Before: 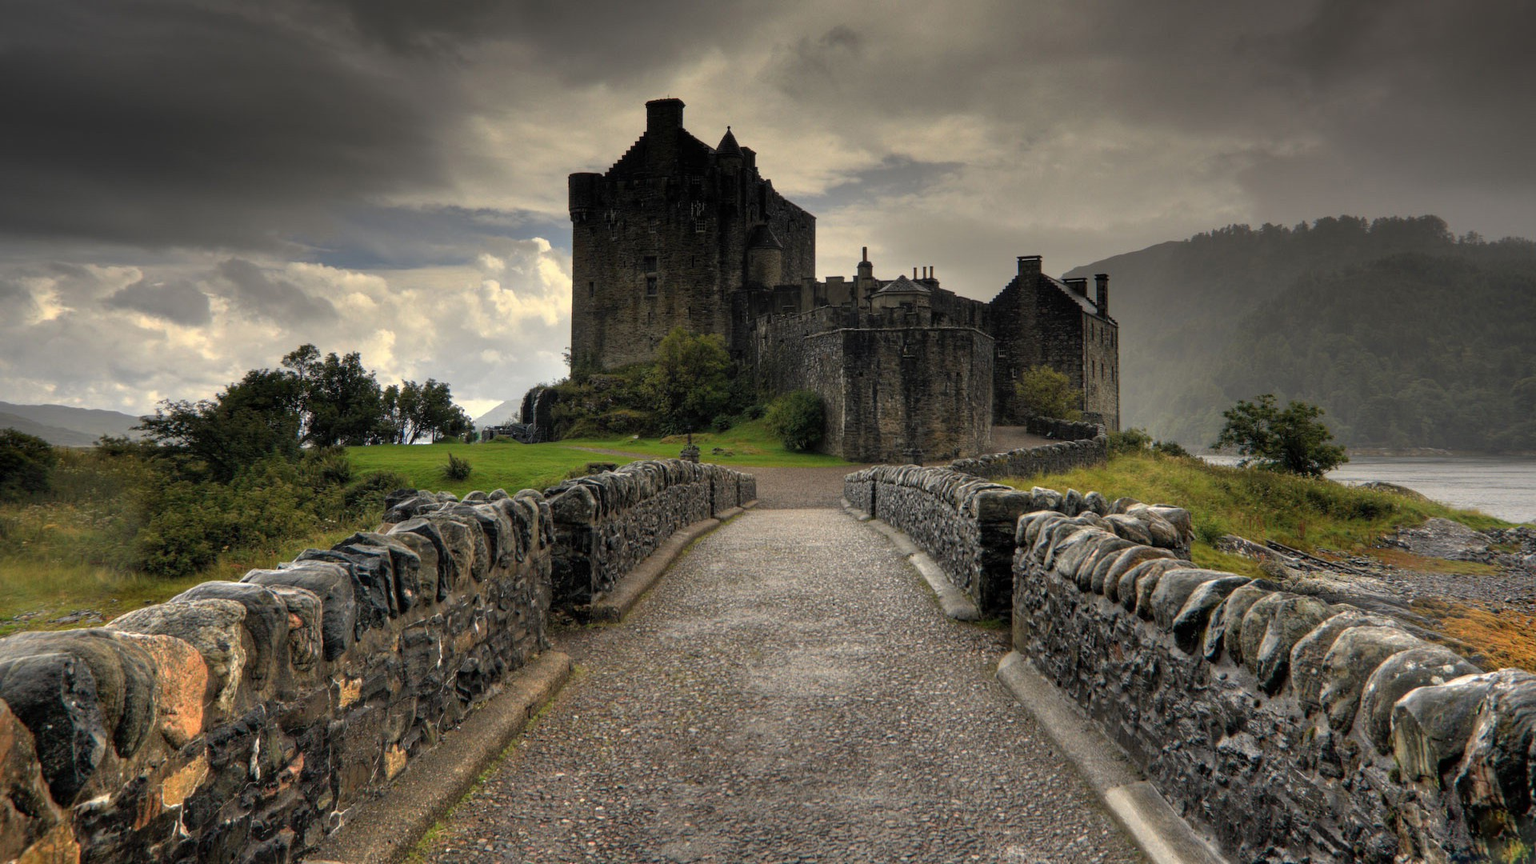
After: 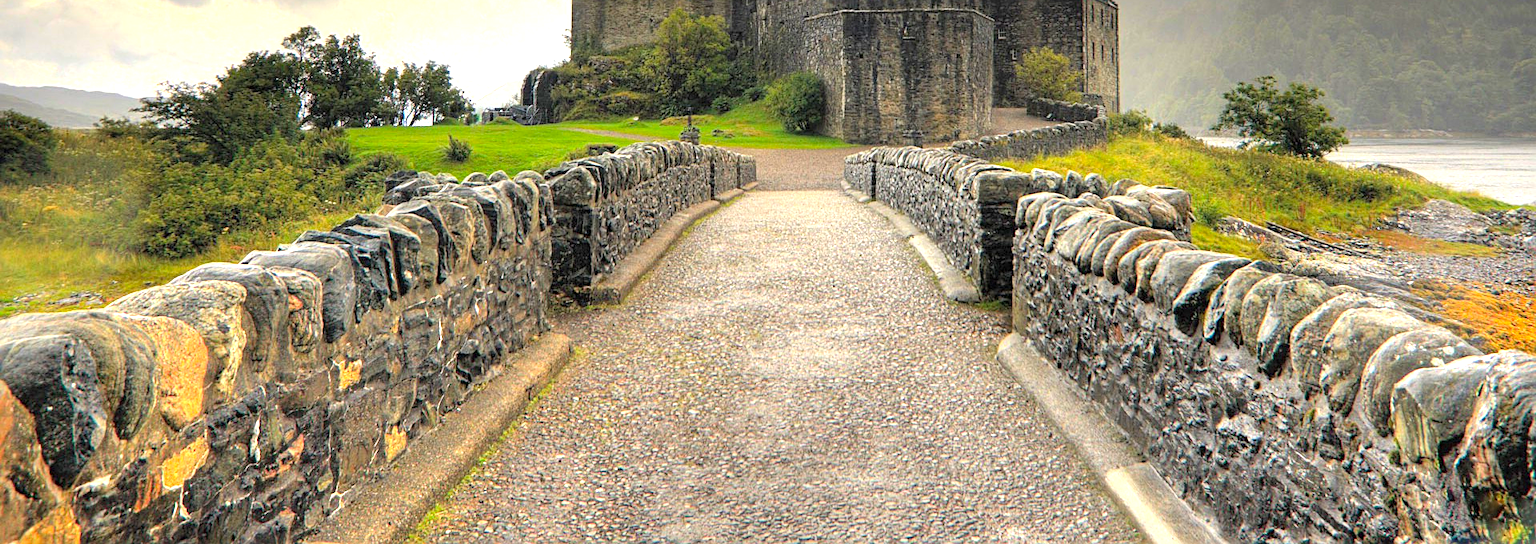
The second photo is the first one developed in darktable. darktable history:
crop and rotate: top 36.951%
exposure: black level correction 0, exposure 1.192 EV, compensate highlight preservation false
contrast brightness saturation: contrast 0.067, brightness 0.173, saturation 0.414
sharpen: on, module defaults
